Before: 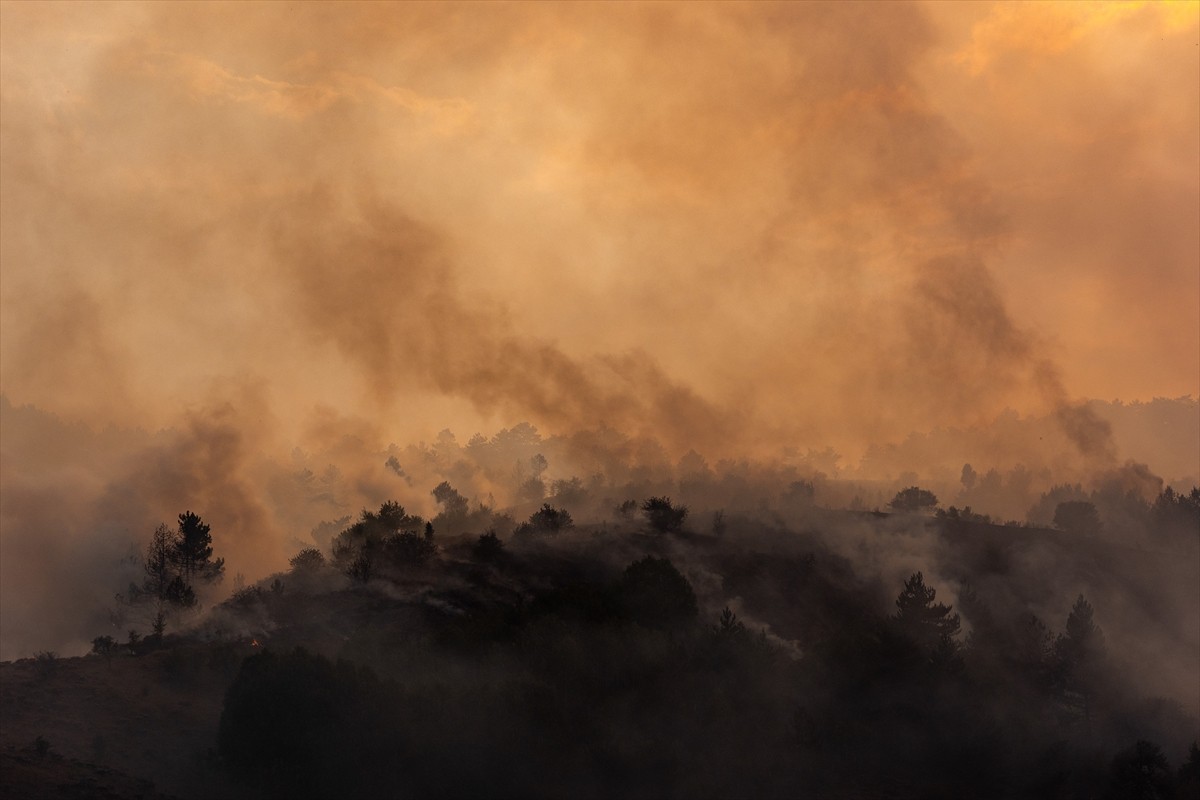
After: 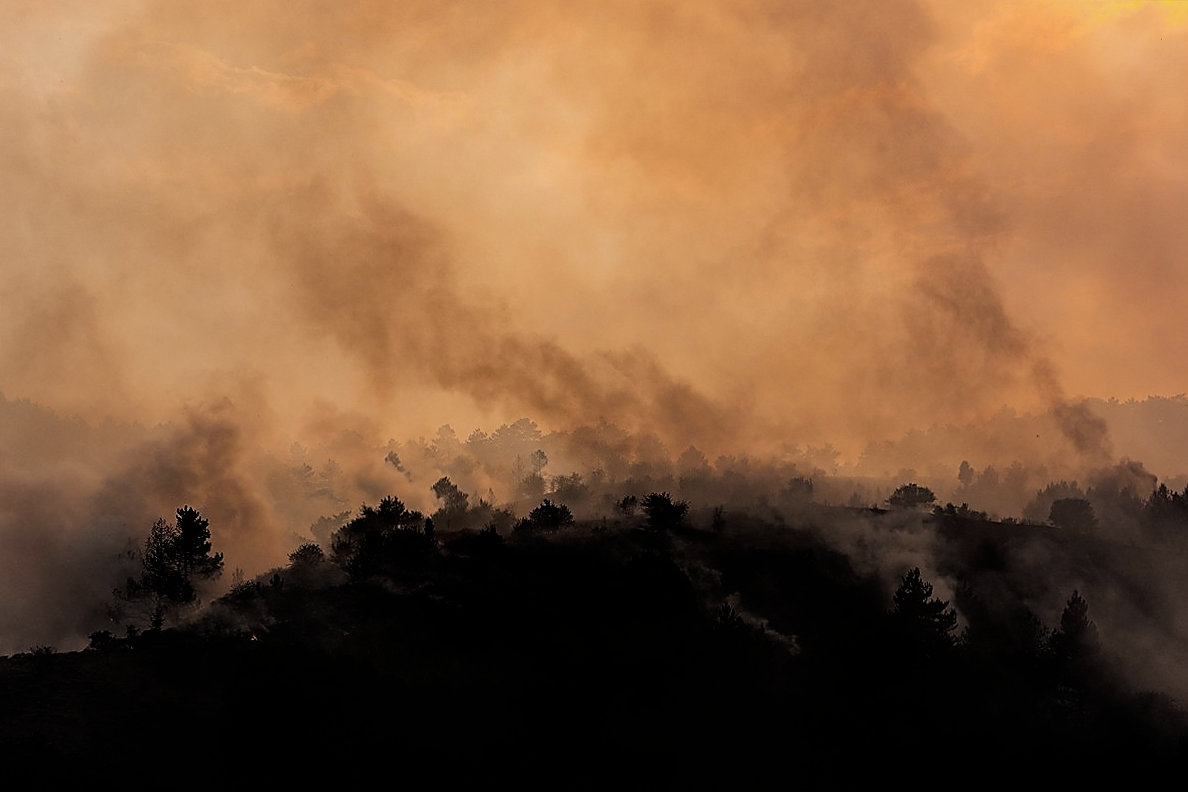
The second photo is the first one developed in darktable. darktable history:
filmic rgb: black relative exposure -5 EV, hardness 2.88, contrast 1.3, highlights saturation mix -30%
sharpen: radius 1.4, amount 1.25, threshold 0.7
rotate and perspective: rotation 0.174°, lens shift (vertical) 0.013, lens shift (horizontal) 0.019, shear 0.001, automatic cropping original format, crop left 0.007, crop right 0.991, crop top 0.016, crop bottom 0.997
